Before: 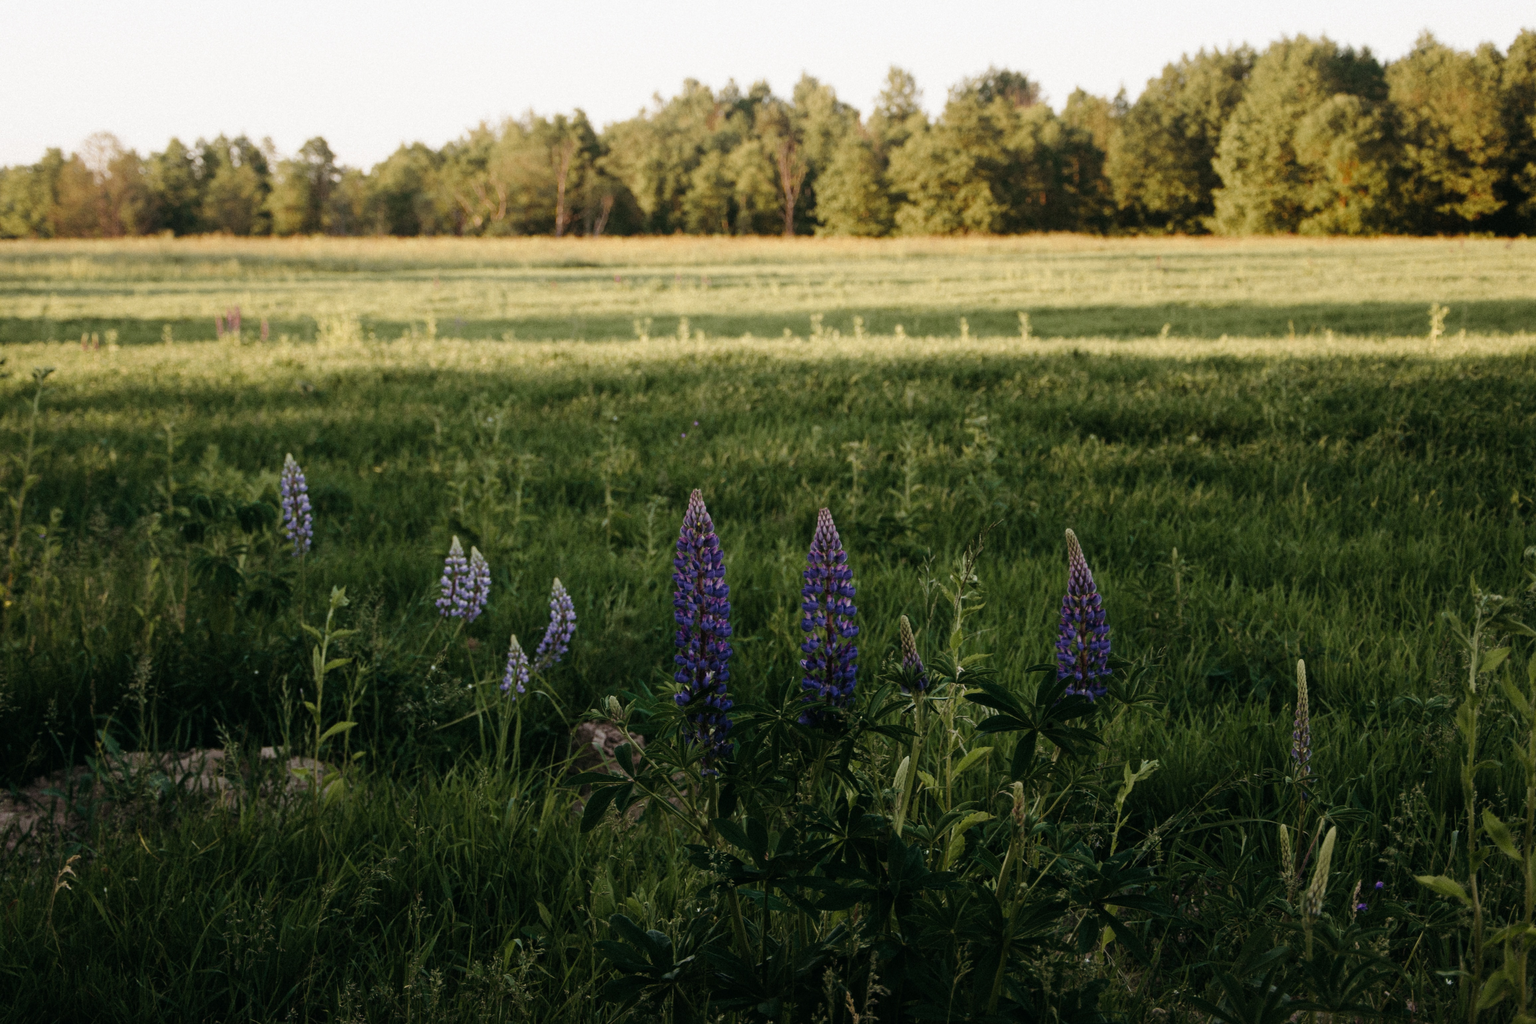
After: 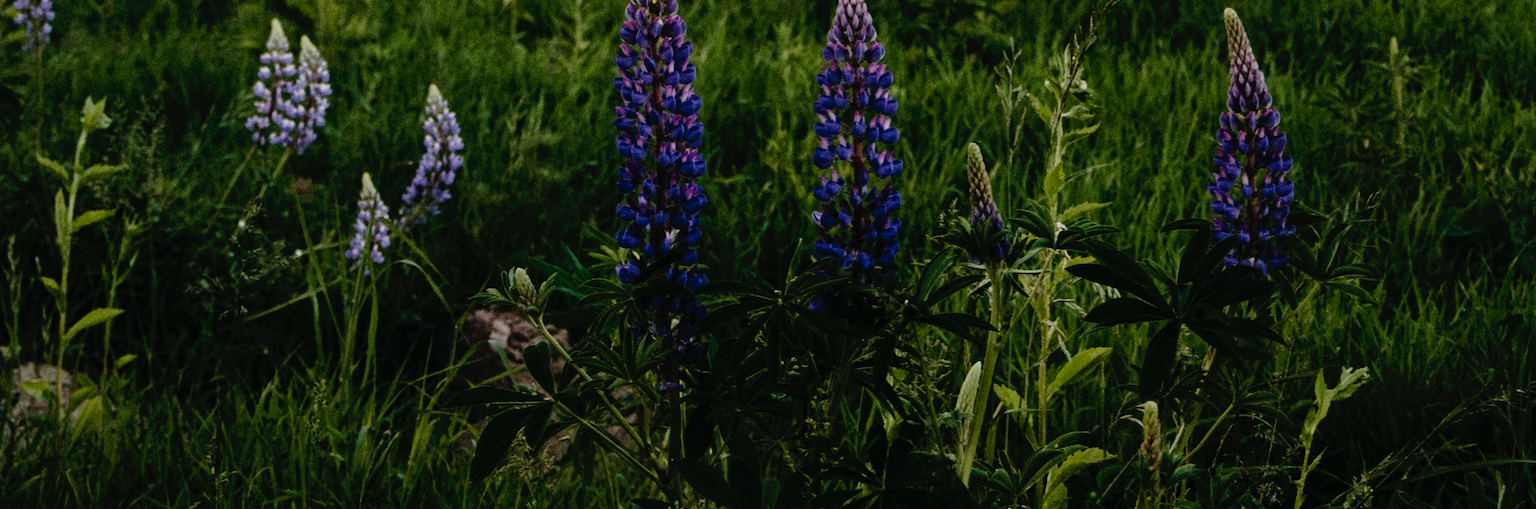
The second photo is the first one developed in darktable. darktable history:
crop: left 18.091%, top 51.13%, right 17.525%, bottom 16.85%
tone curve: curves: ch0 [(0, 0) (0.003, 0.007) (0.011, 0.01) (0.025, 0.018) (0.044, 0.028) (0.069, 0.034) (0.1, 0.04) (0.136, 0.051) (0.177, 0.104) (0.224, 0.161) (0.277, 0.234) (0.335, 0.316) (0.399, 0.41) (0.468, 0.487) (0.543, 0.577) (0.623, 0.679) (0.709, 0.769) (0.801, 0.854) (0.898, 0.922) (1, 1)], preserve colors none
local contrast: mode bilateral grid, contrast 15, coarseness 36, detail 105%, midtone range 0.2
